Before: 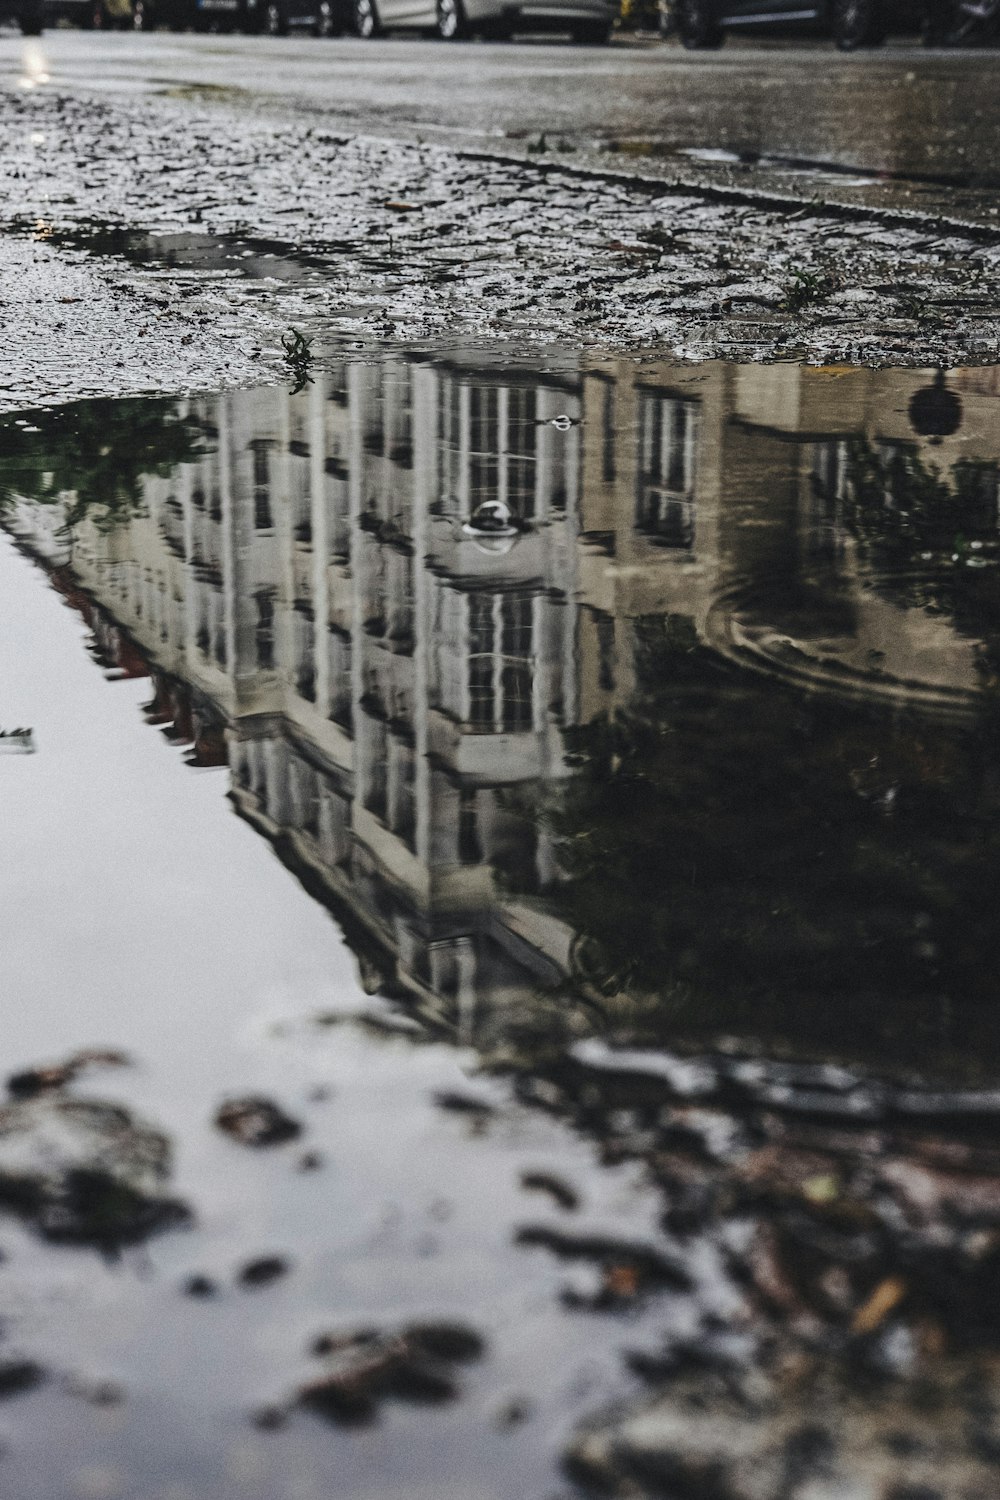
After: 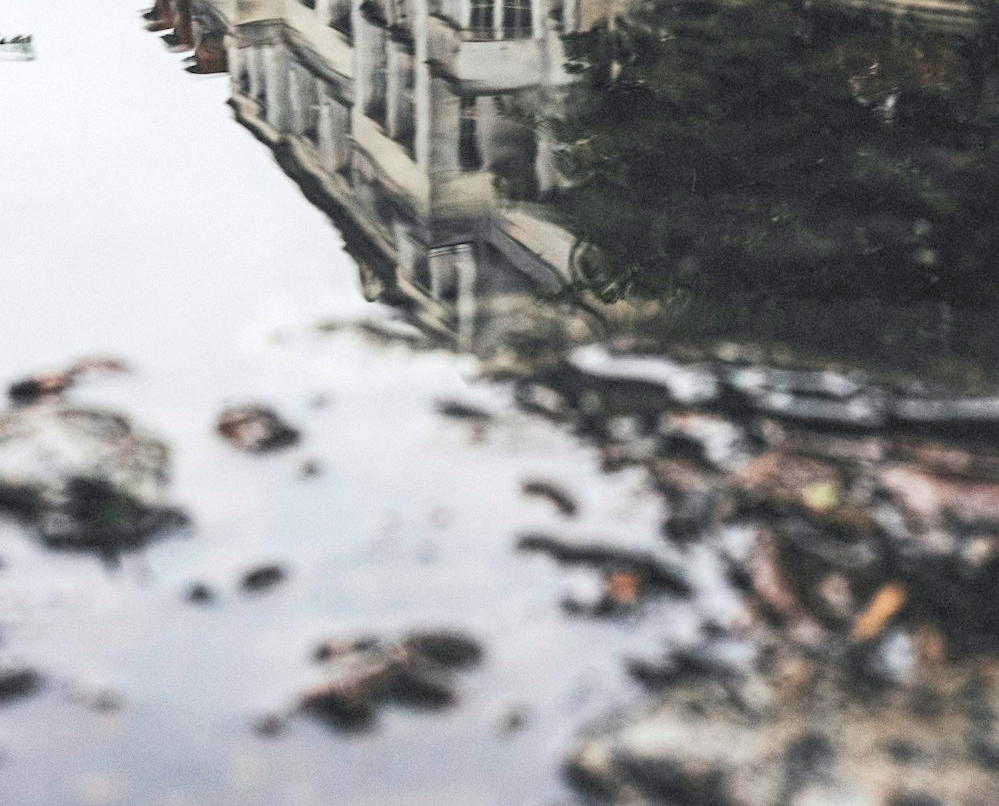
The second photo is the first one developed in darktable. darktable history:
crop and rotate: top 46.237%
global tonemap: drago (0.7, 100)
exposure: exposure 0.493 EV, compensate highlight preservation false
